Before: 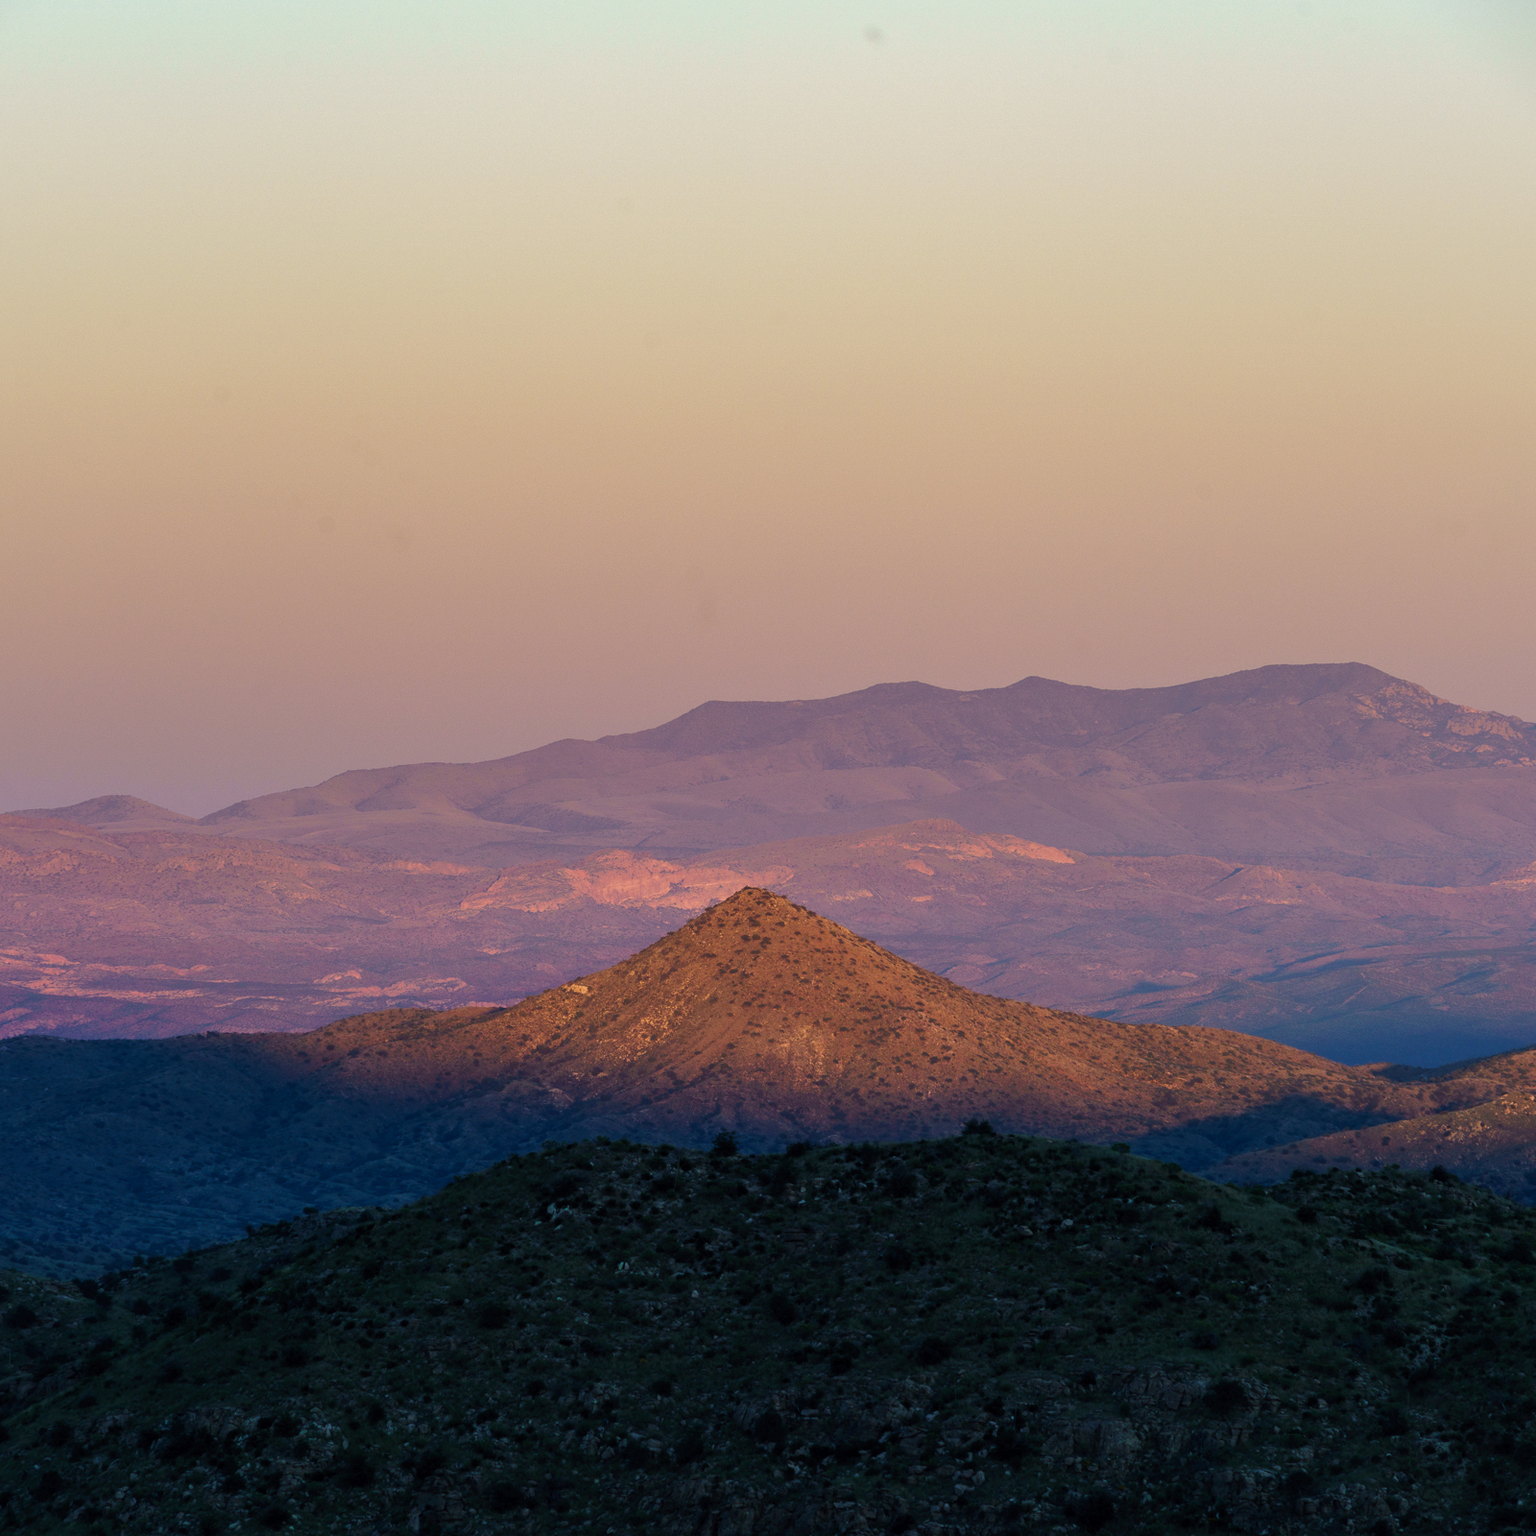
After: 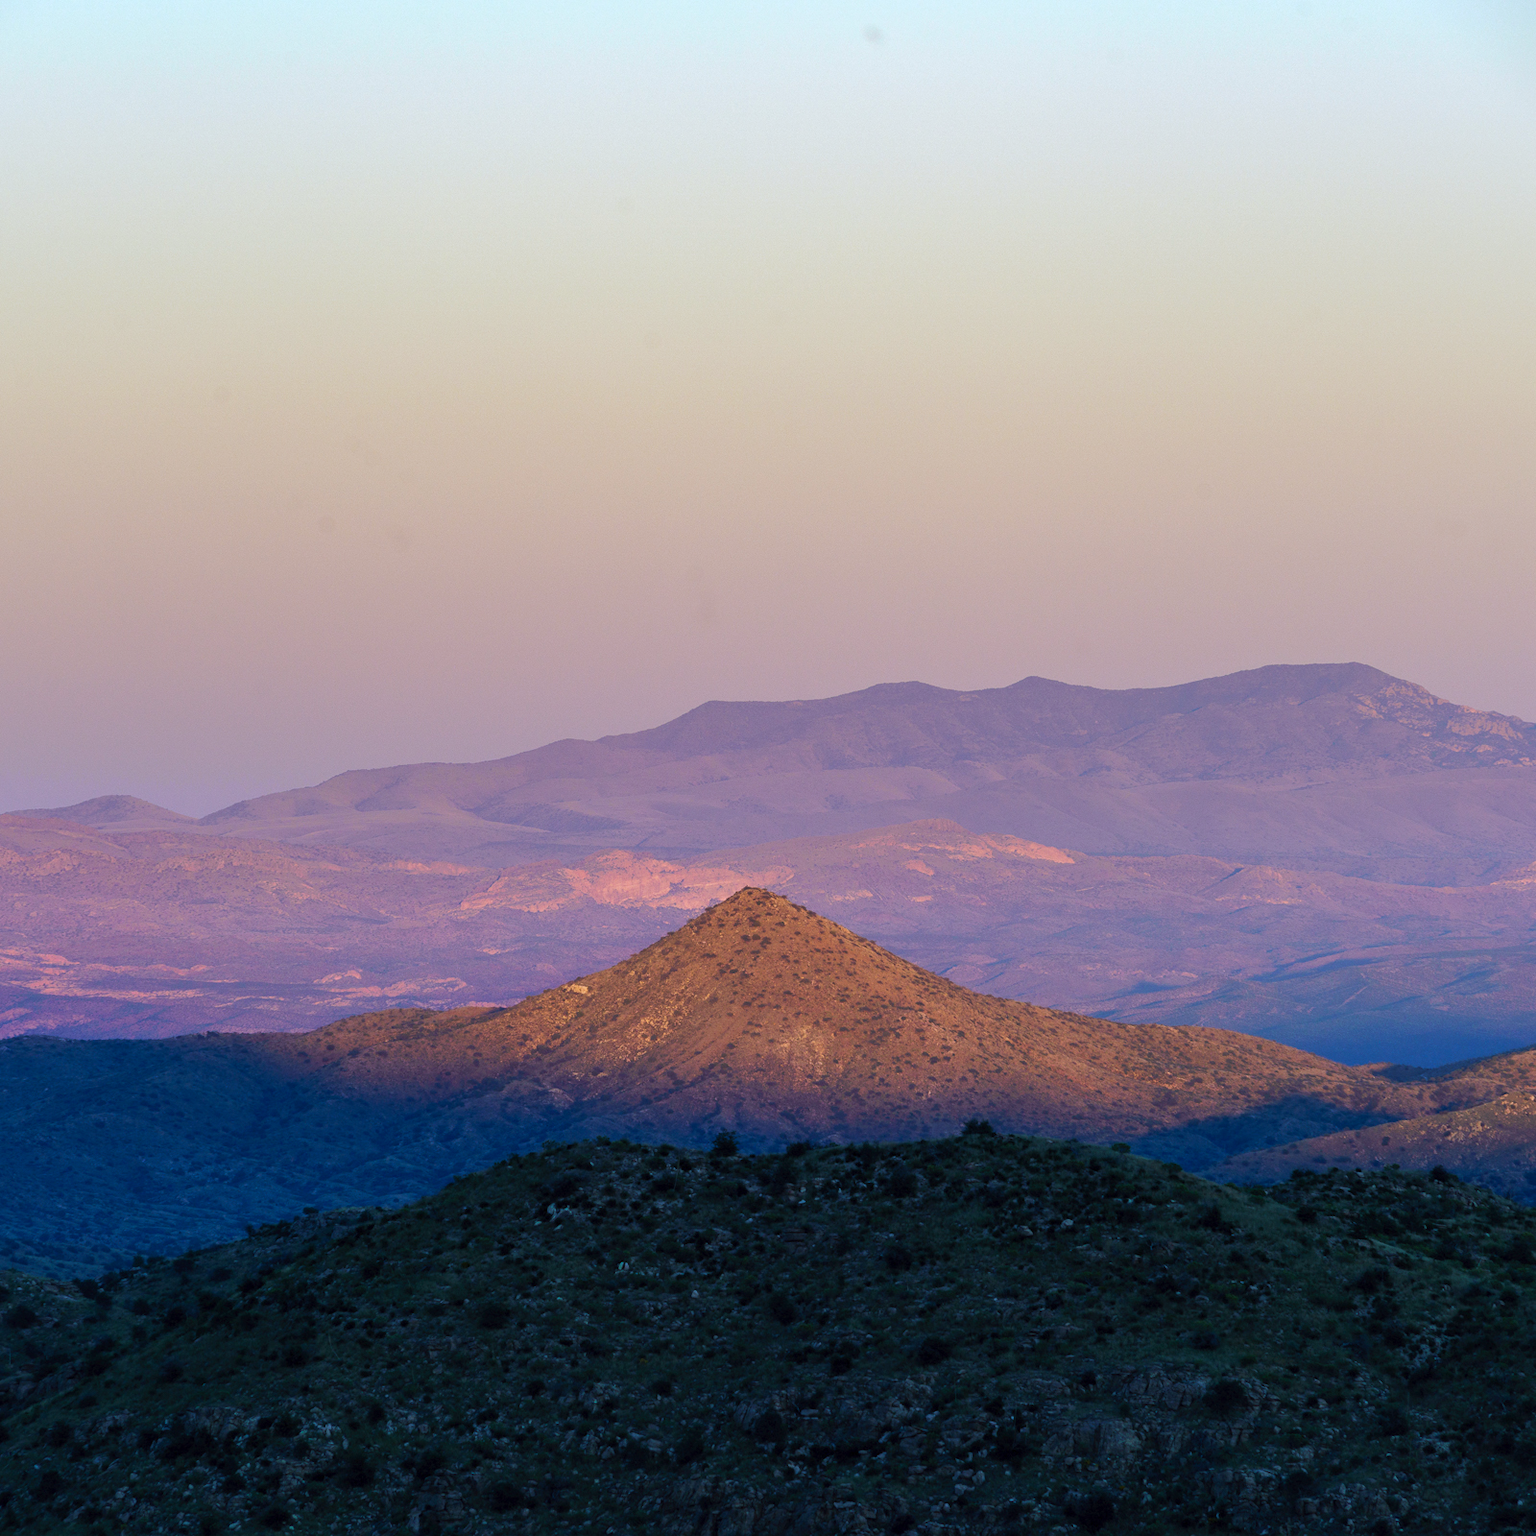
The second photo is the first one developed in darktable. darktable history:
exposure: exposure 0.197 EV, compensate highlight preservation false
white balance: red 0.931, blue 1.11
levels: levels [0, 0.478, 1]
